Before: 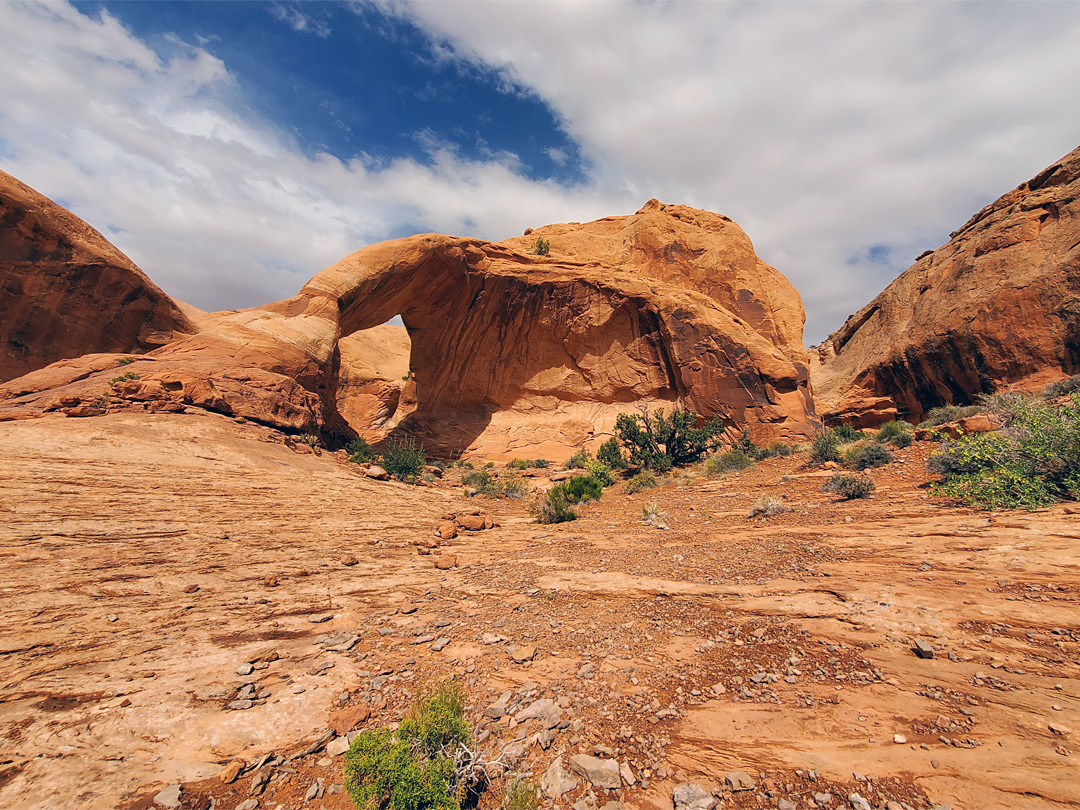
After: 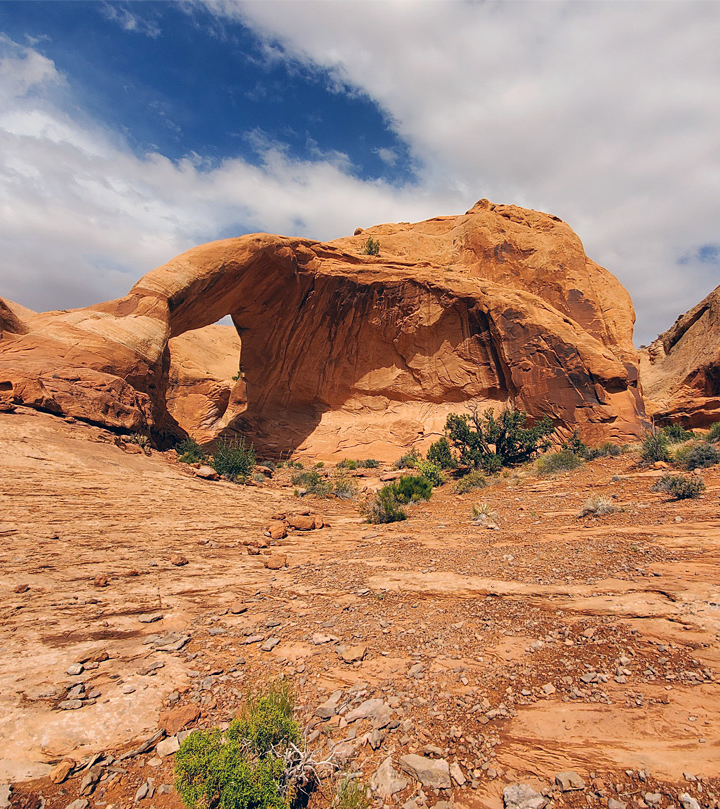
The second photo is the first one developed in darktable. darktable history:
crop and rotate: left 15.754%, right 17.579%
white balance: red 1, blue 1
